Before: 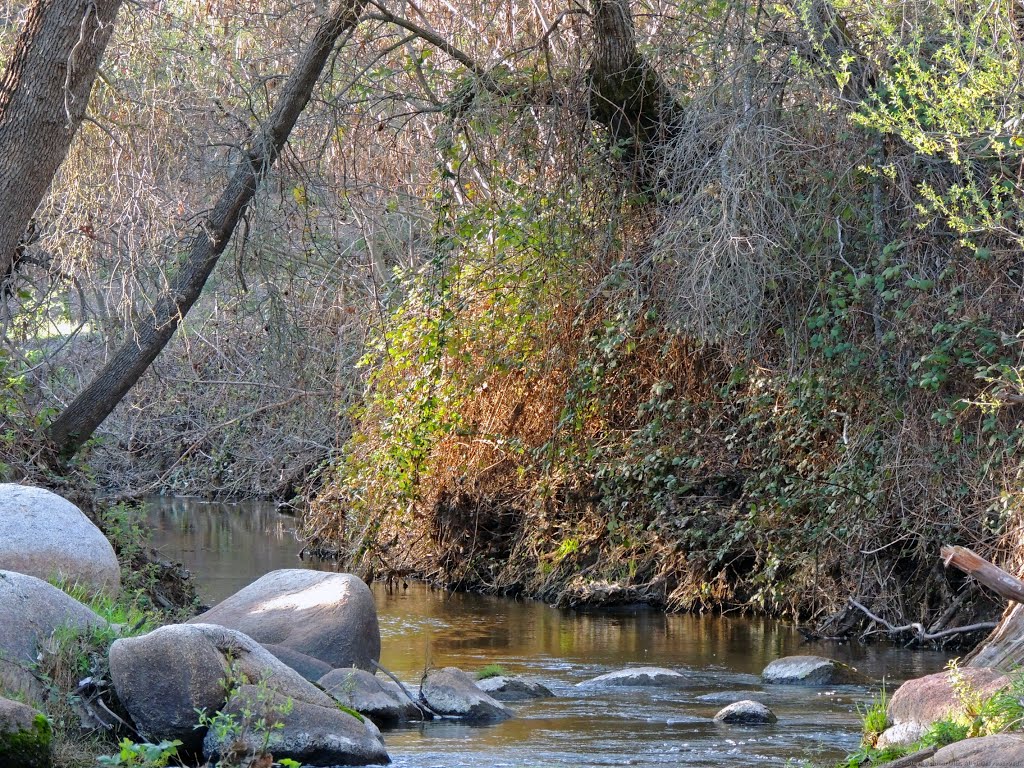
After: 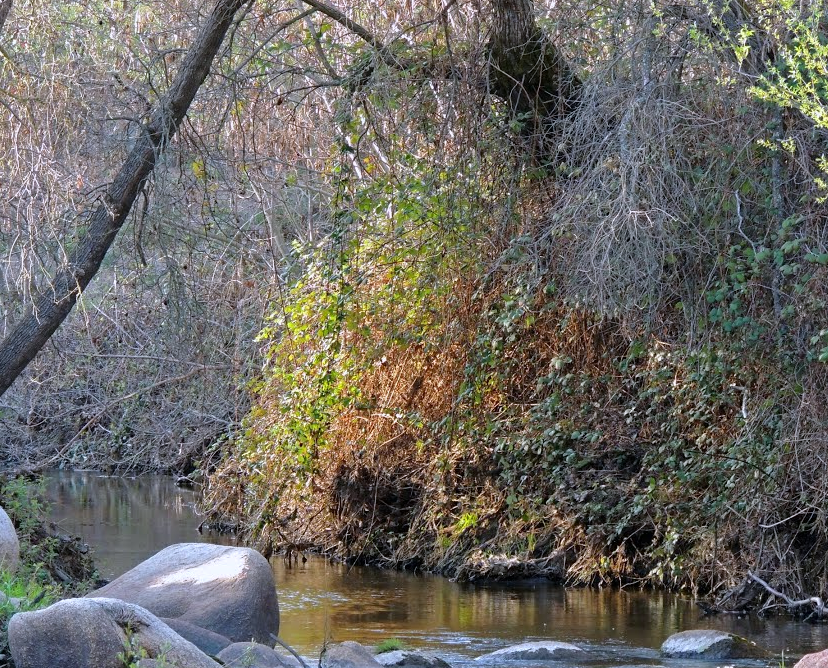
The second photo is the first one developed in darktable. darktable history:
white balance: red 0.984, blue 1.059
crop: left 9.929%, top 3.475%, right 9.188%, bottom 9.529%
